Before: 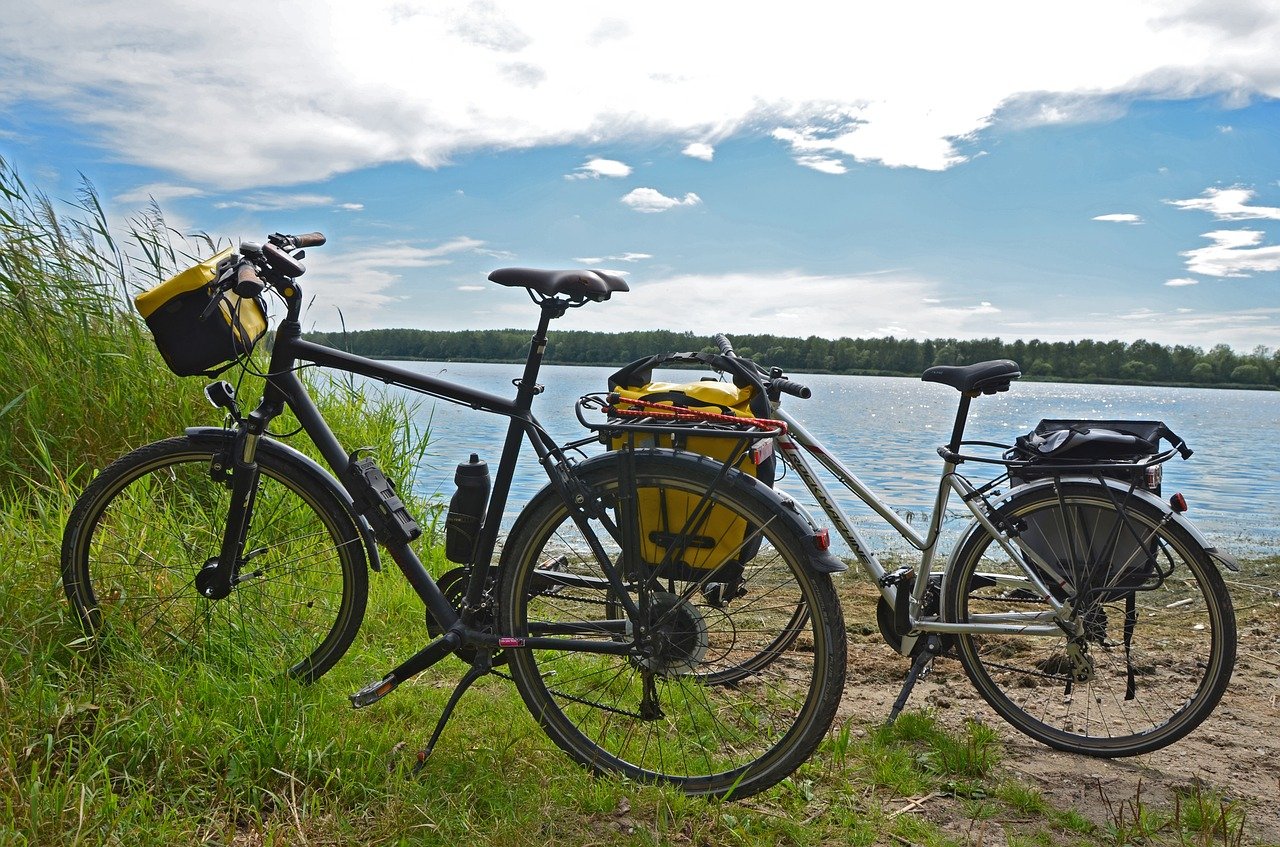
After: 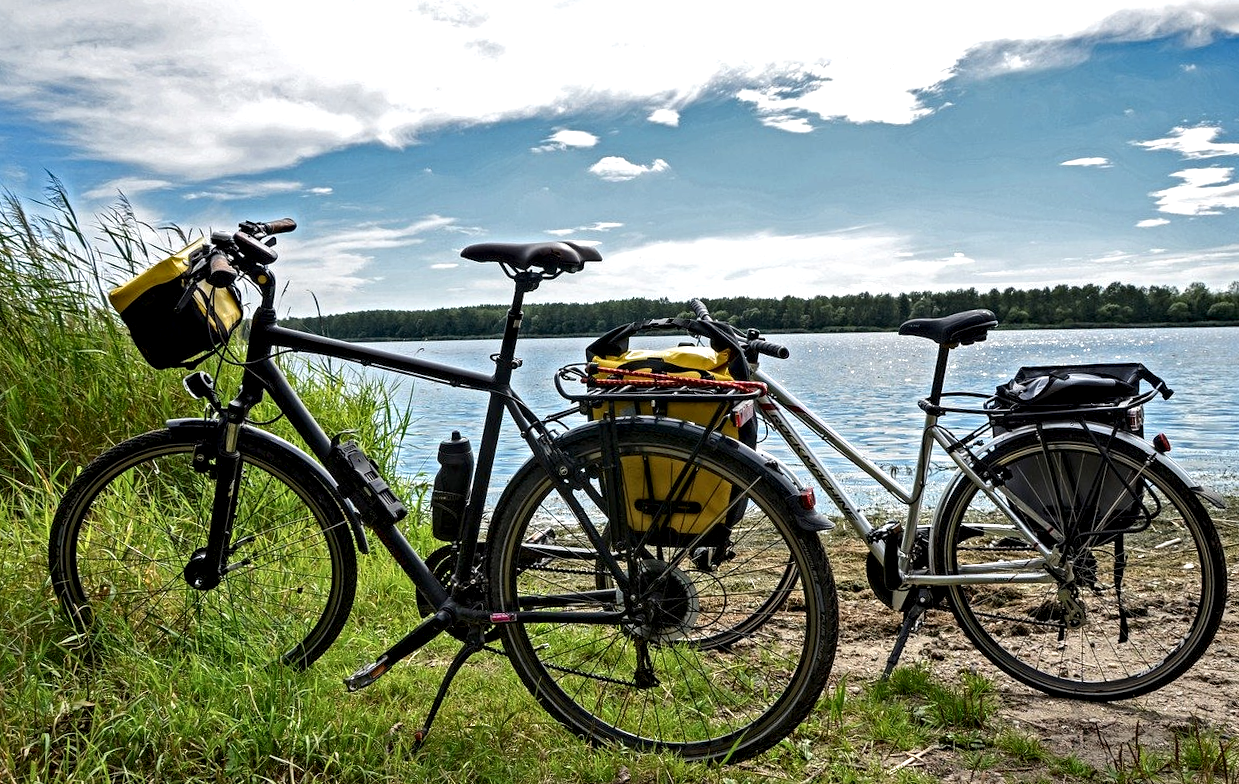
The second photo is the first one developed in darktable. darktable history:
rotate and perspective: rotation -3°, crop left 0.031, crop right 0.968, crop top 0.07, crop bottom 0.93
local contrast: highlights 80%, shadows 57%, detail 175%, midtone range 0.602
